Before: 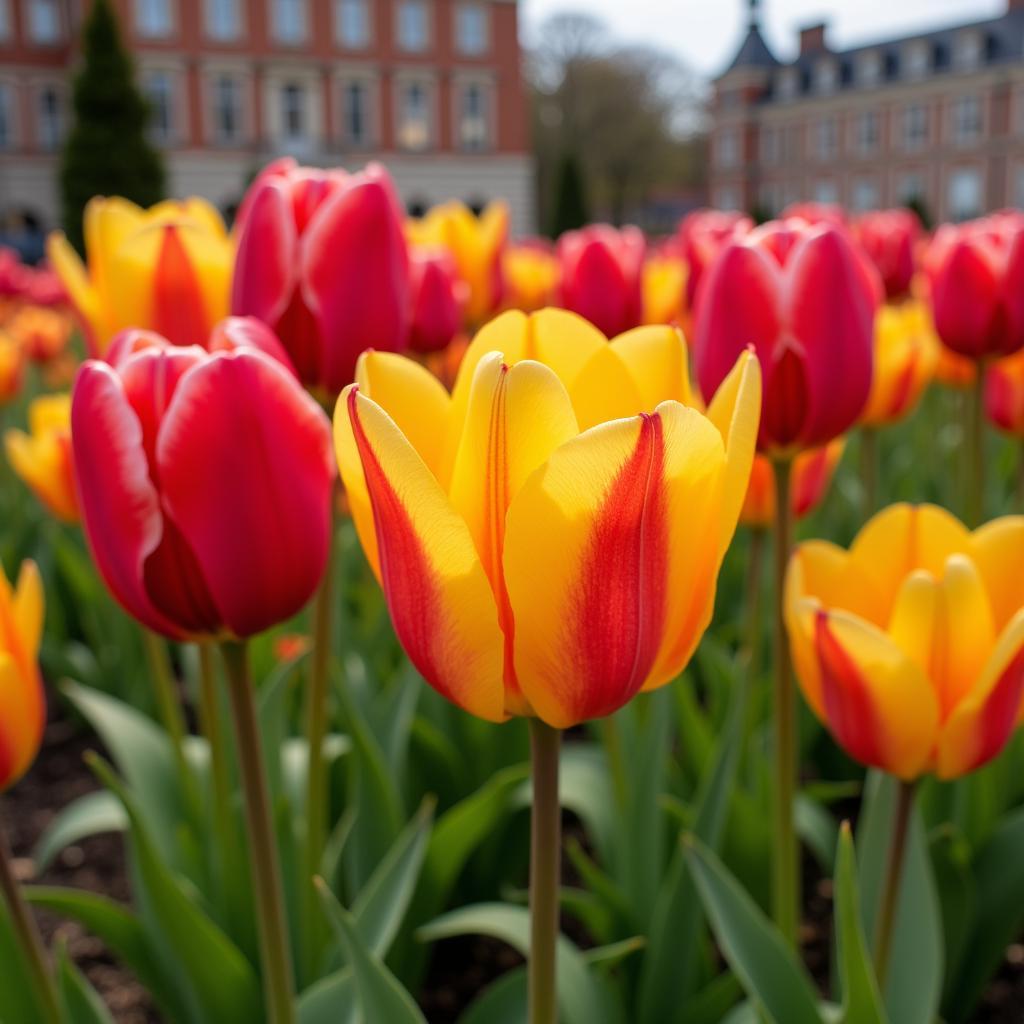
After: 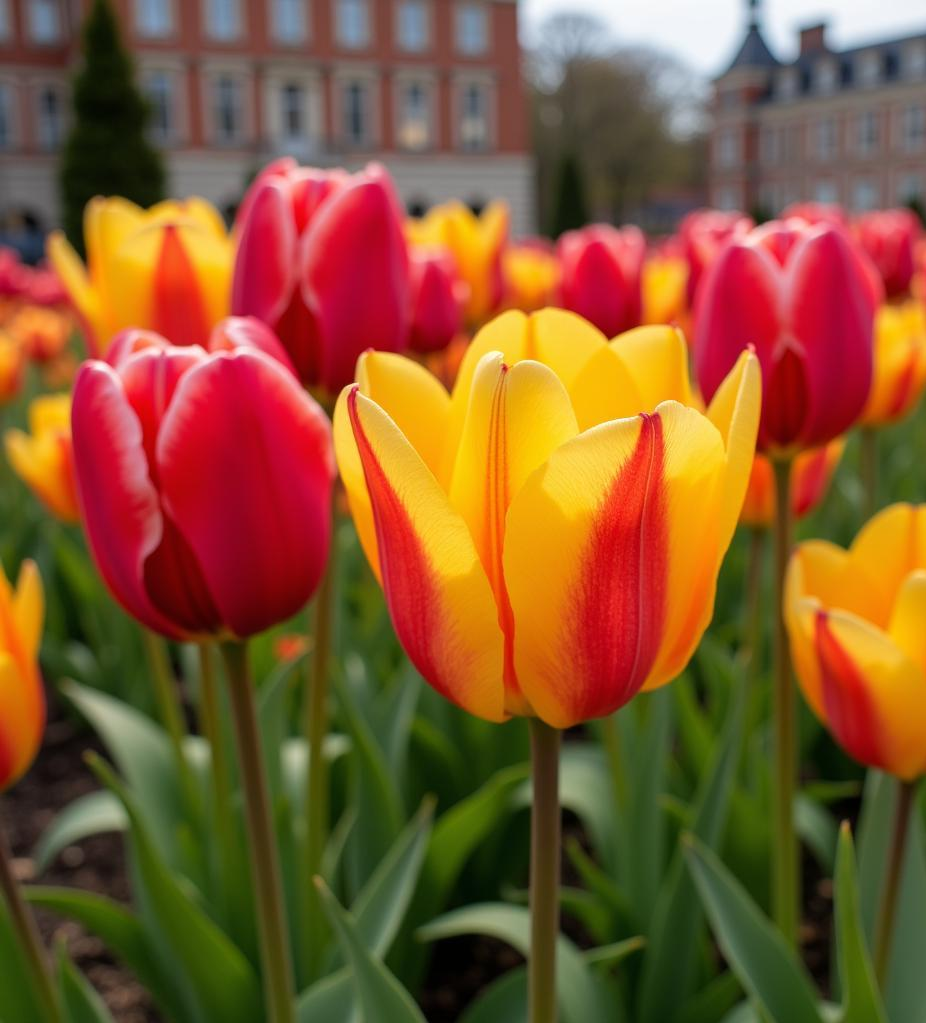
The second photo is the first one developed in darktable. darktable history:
crop: right 9.494%, bottom 0.018%
